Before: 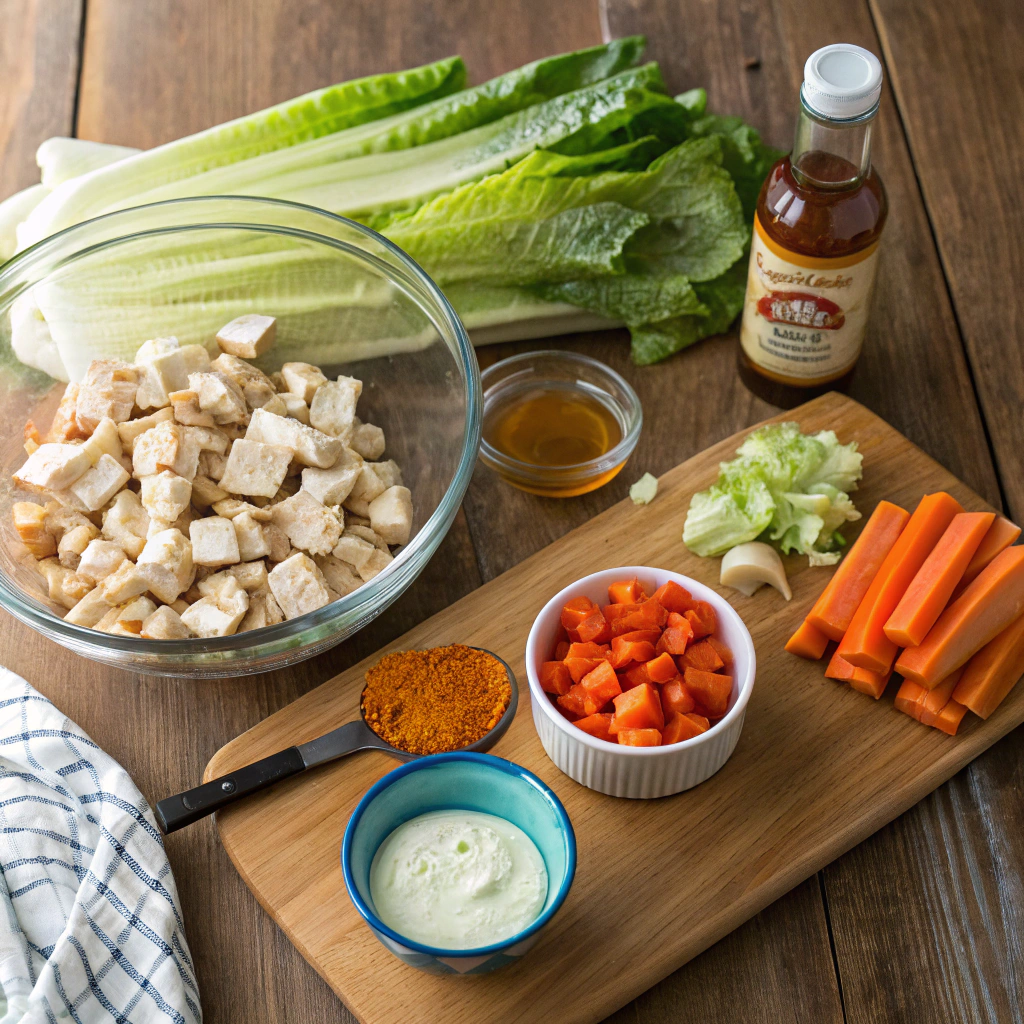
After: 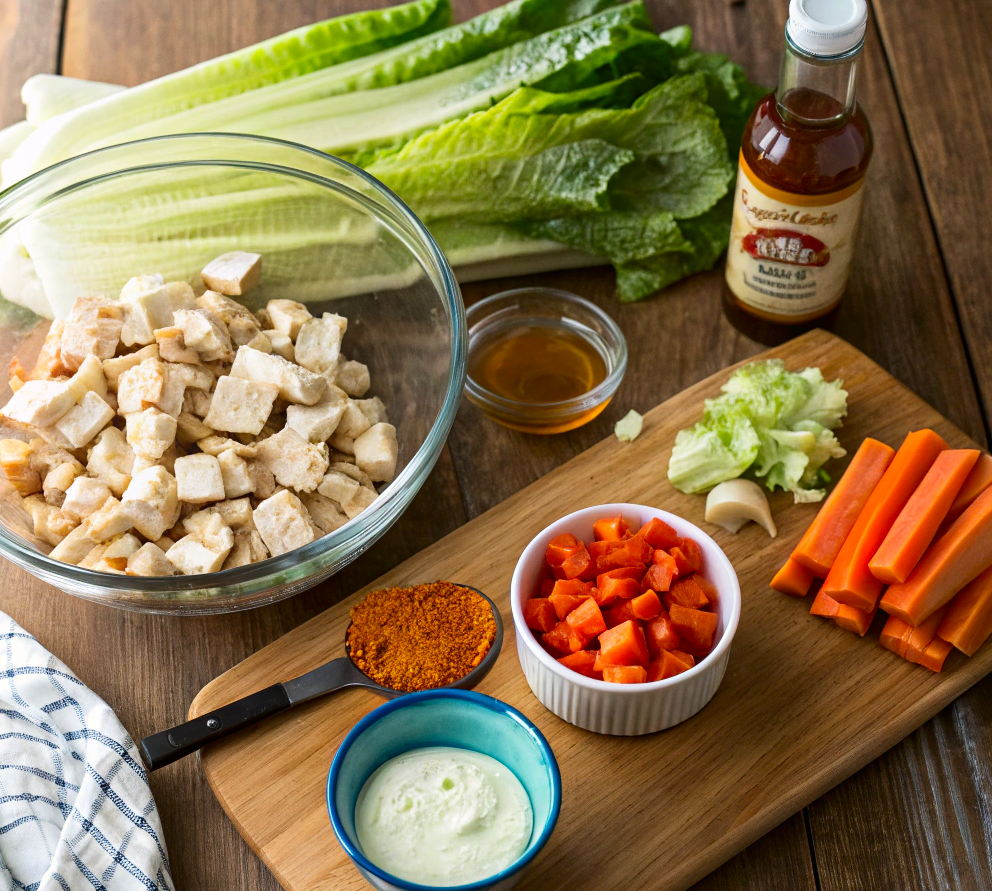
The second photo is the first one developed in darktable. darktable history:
crop: left 1.474%, top 6.174%, right 1.599%, bottom 6.74%
contrast brightness saturation: contrast 0.147, brightness -0.014, saturation 0.1
